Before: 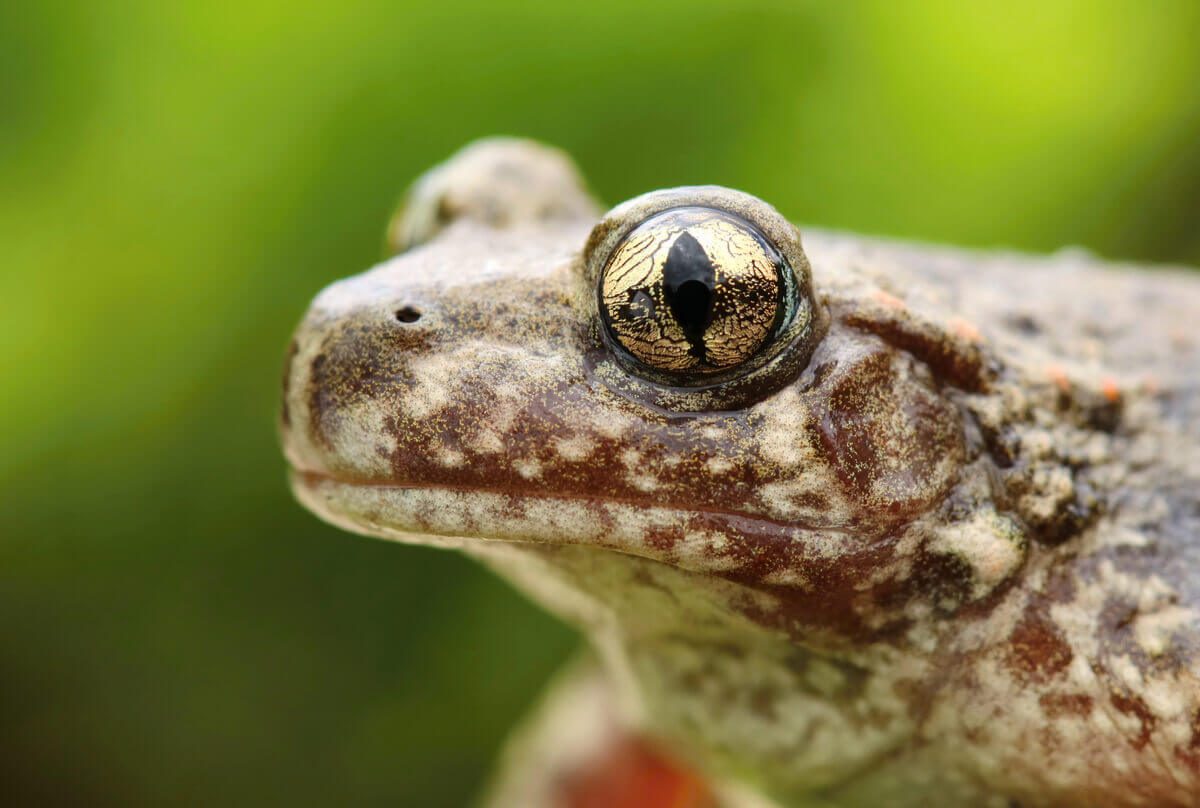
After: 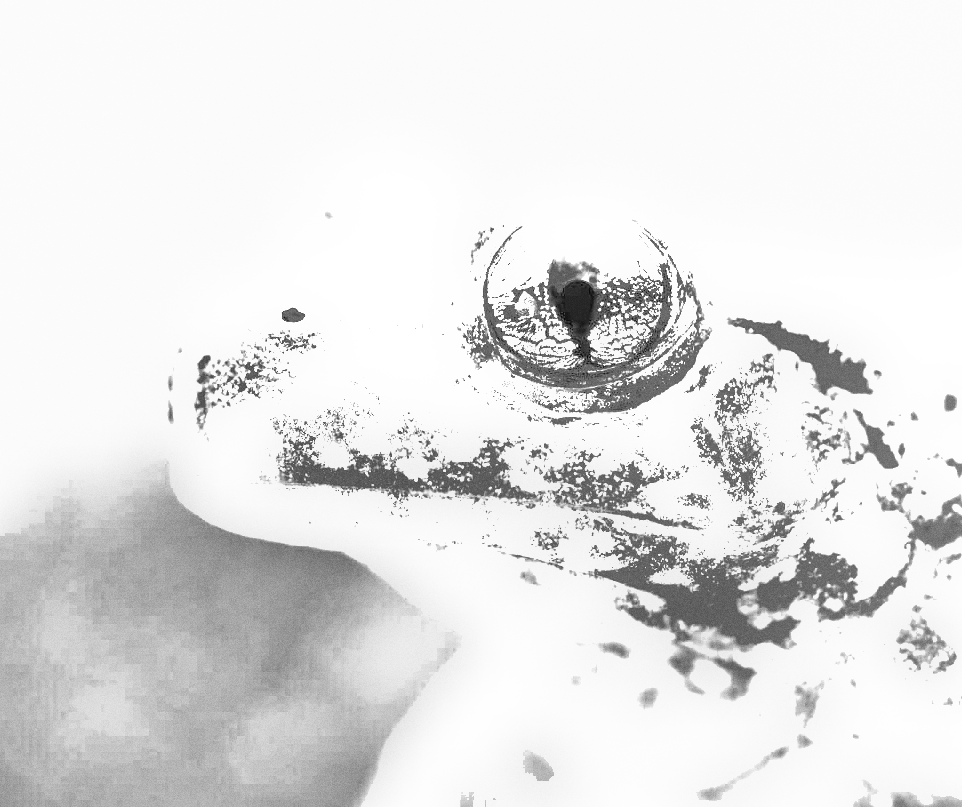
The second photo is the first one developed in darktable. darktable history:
crop and rotate: left 9.597%, right 10.195%
color balance rgb: linear chroma grading › shadows -10%, linear chroma grading › global chroma 20%, perceptual saturation grading › global saturation 15%, perceptual brilliance grading › global brilliance 30%, perceptual brilliance grading › highlights 12%, perceptual brilliance grading › mid-tones 24%, global vibrance 20%
tone equalizer: -7 EV 0.15 EV, -6 EV 0.6 EV, -5 EV 1.15 EV, -4 EV 1.33 EV, -3 EV 1.15 EV, -2 EV 0.6 EV, -1 EV 0.15 EV, mask exposure compensation -0.5 EV
exposure: black level correction 0, exposure 2.138 EV, compensate exposure bias true, compensate highlight preservation false
shadows and highlights: shadows 40, highlights -60
monochrome: on, module defaults
grain: on, module defaults
